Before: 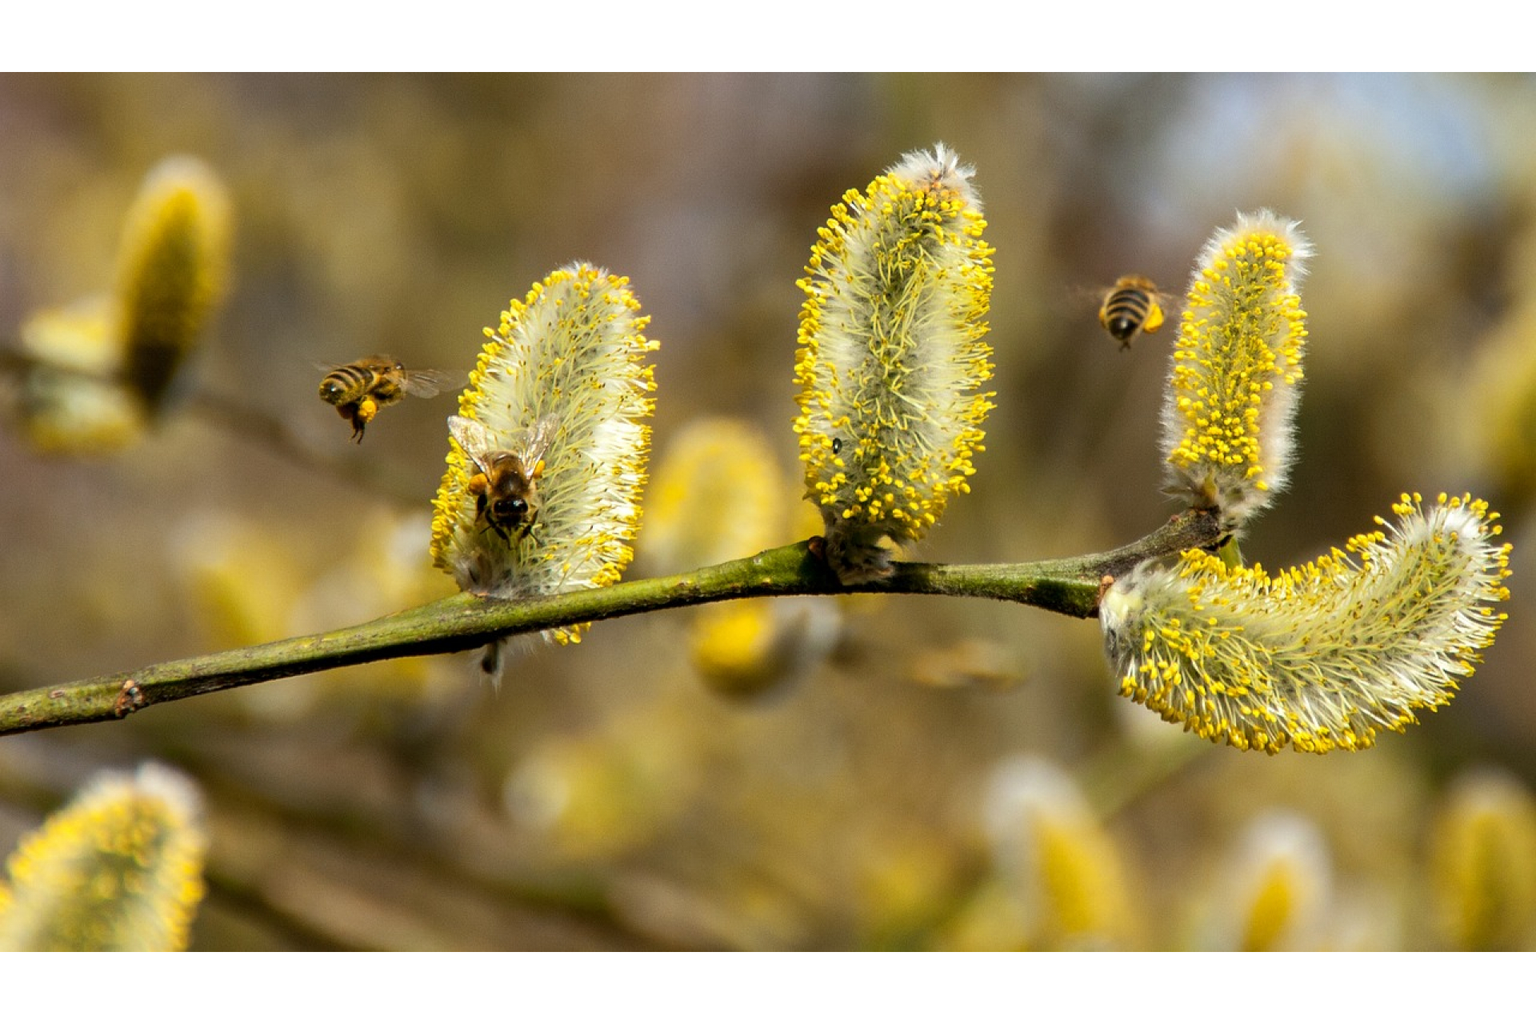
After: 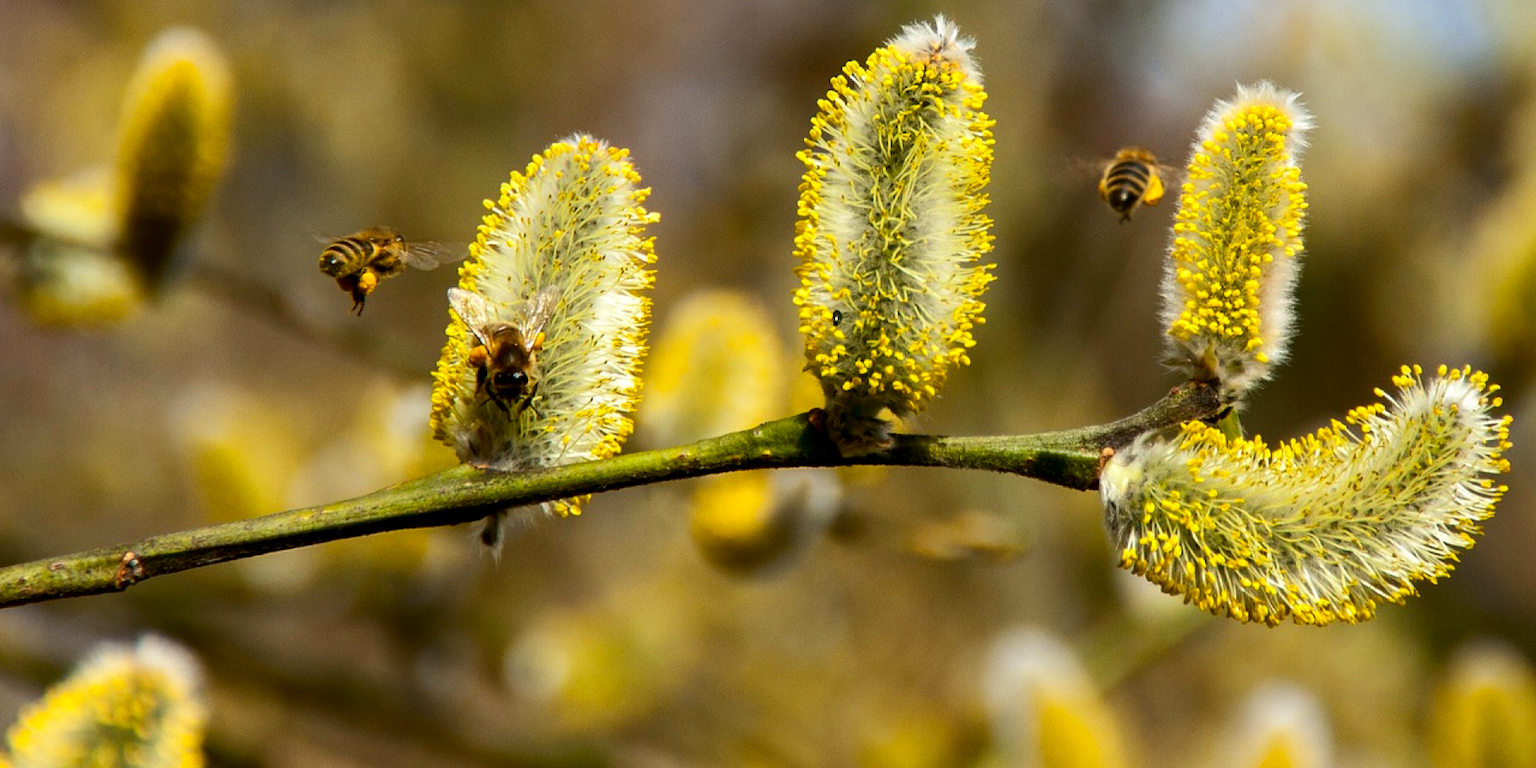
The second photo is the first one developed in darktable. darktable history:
crop and rotate: top 12.5%, bottom 12.5%
contrast brightness saturation: contrast 0.13, brightness -0.05, saturation 0.16
